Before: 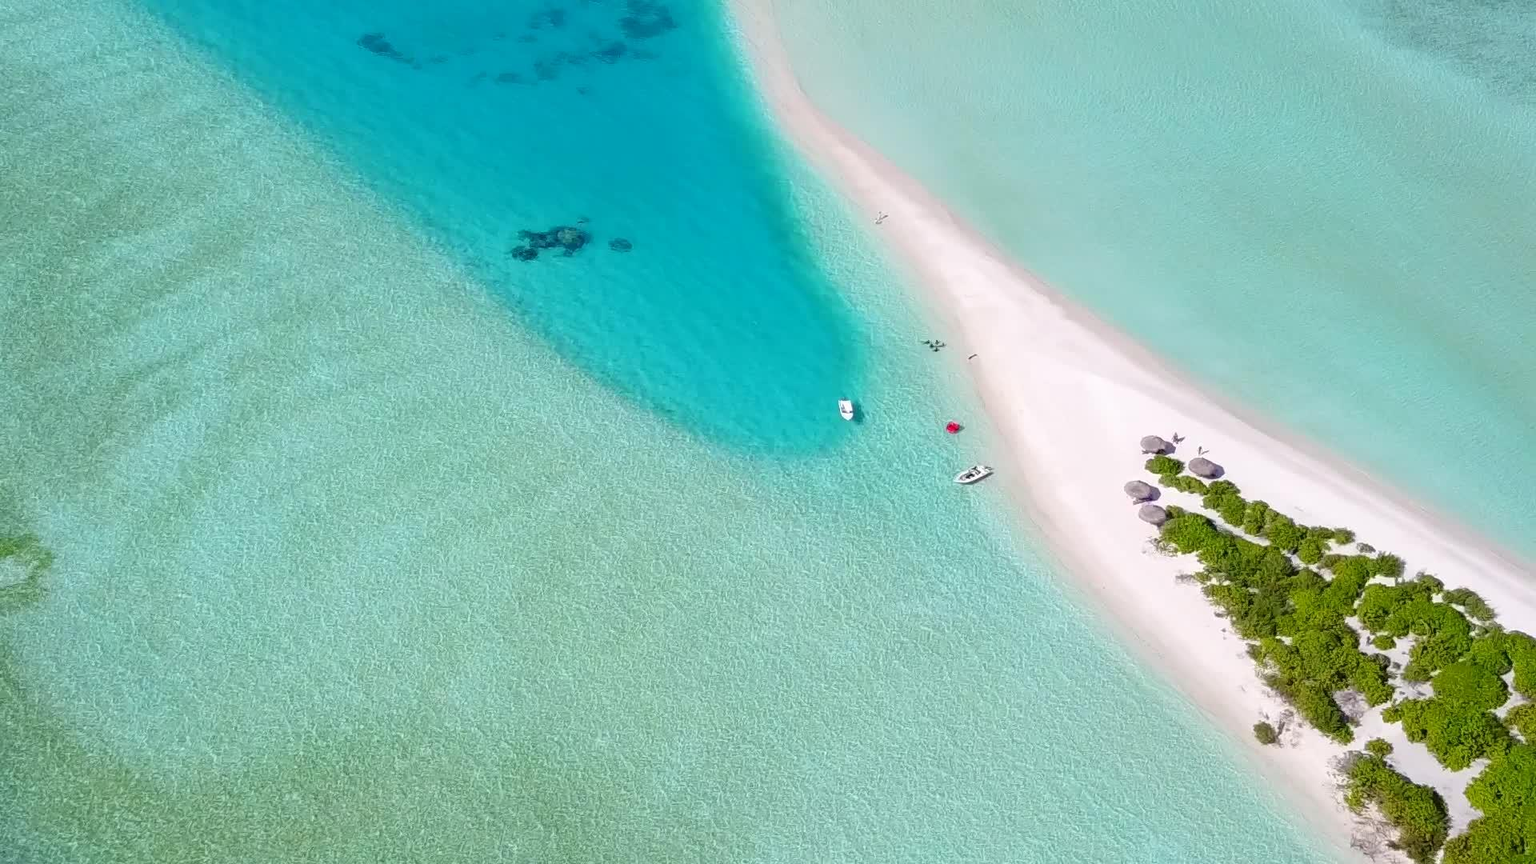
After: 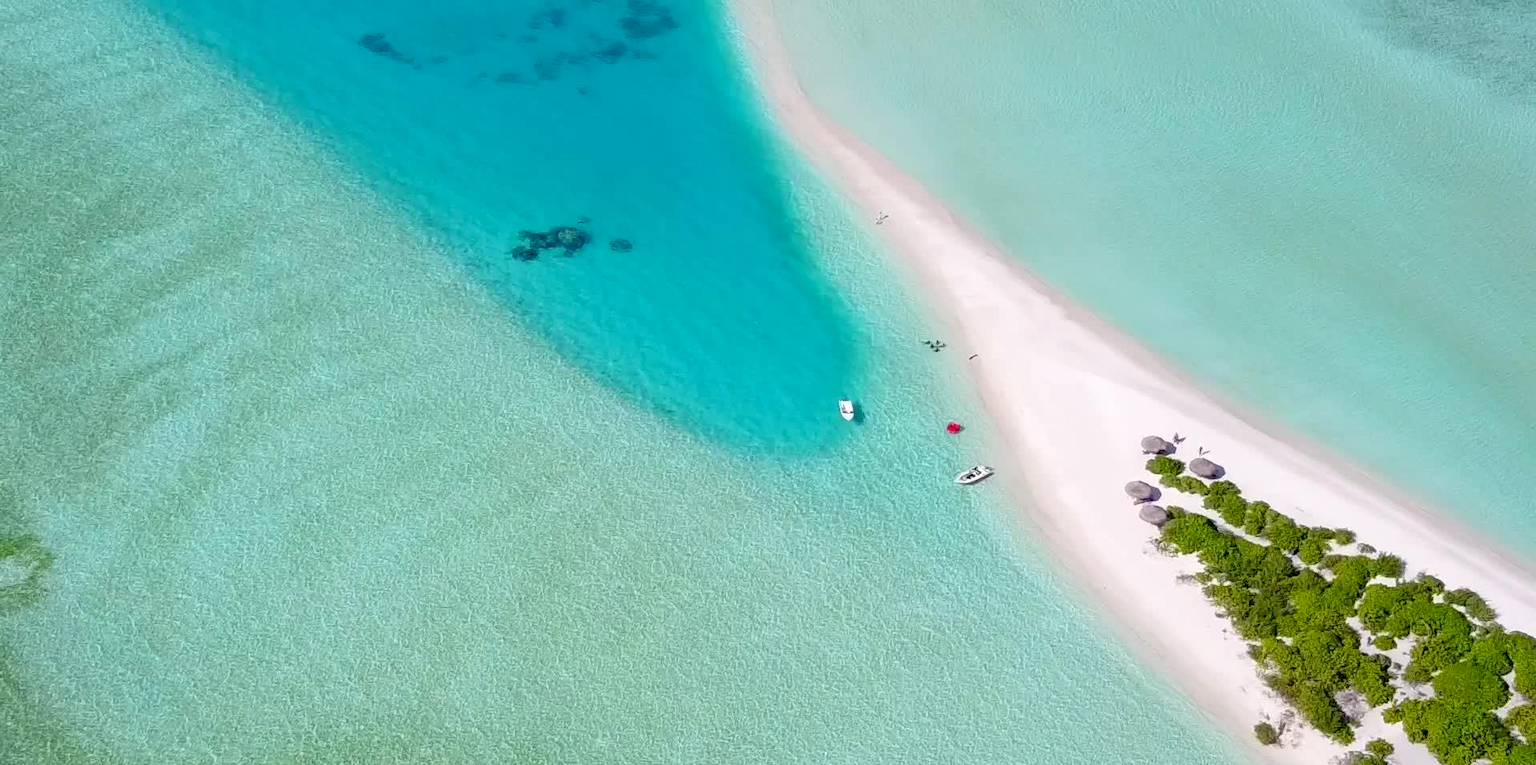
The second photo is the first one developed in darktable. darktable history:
exposure: black level correction 0.007, compensate highlight preservation false
crop and rotate: top 0%, bottom 11.453%
